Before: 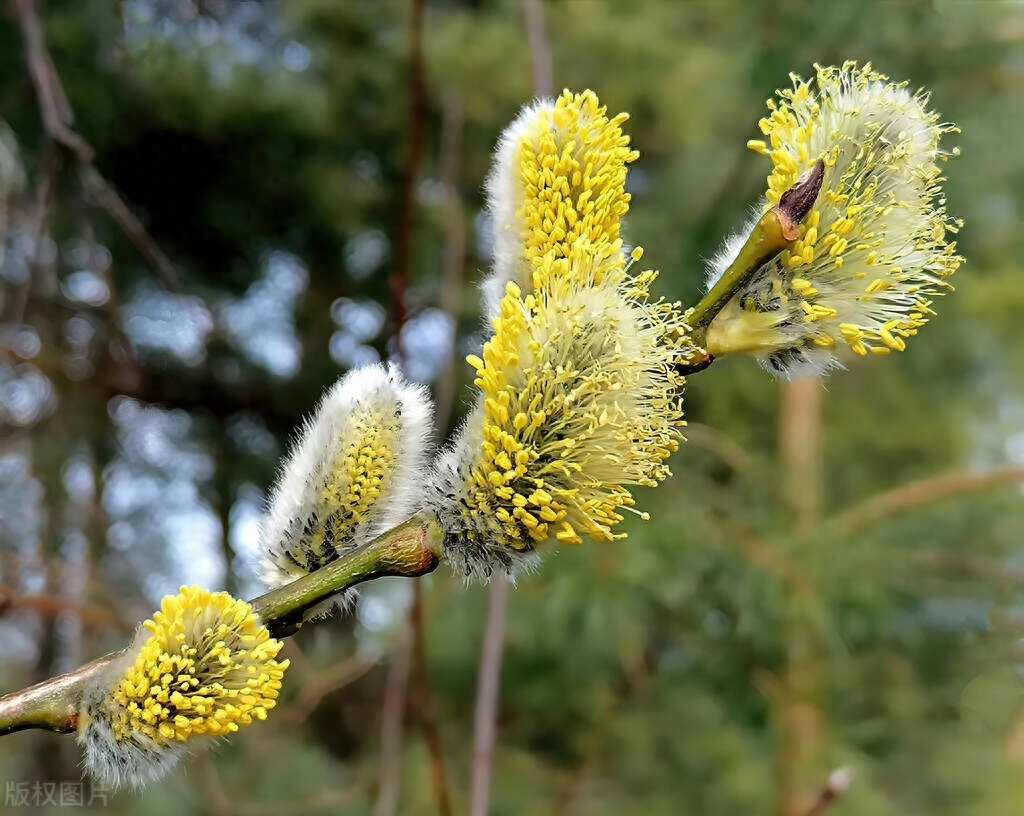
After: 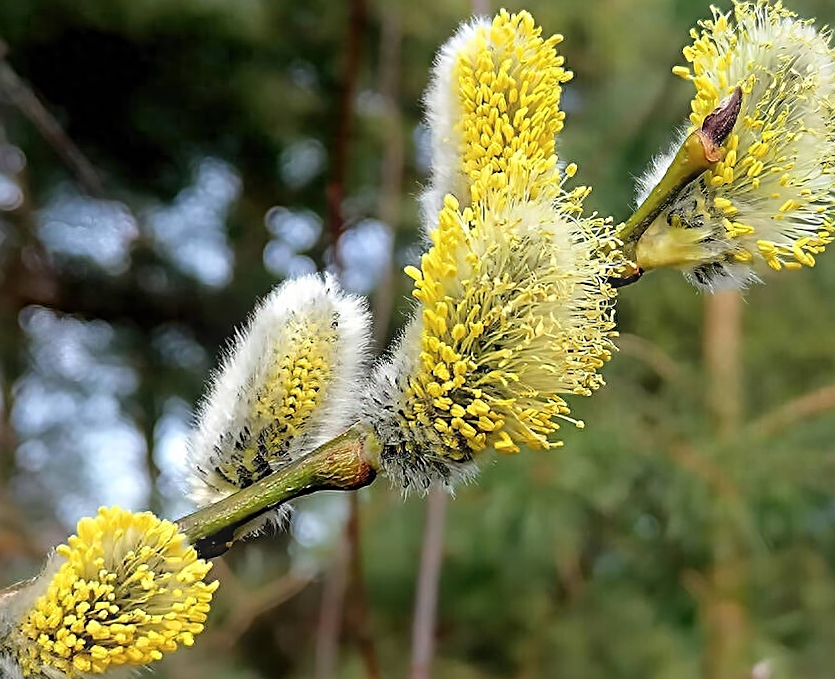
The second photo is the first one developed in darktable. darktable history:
sharpen: on, module defaults
crop: left 9.807%, top 6.259%, right 7.334%, bottom 2.177%
bloom: size 9%, threshold 100%, strength 7%
shadows and highlights: radius 331.84, shadows 53.55, highlights -100, compress 94.63%, highlights color adjustment 73.23%, soften with gaussian
rotate and perspective: rotation -0.013°, lens shift (vertical) -0.027, lens shift (horizontal) 0.178, crop left 0.016, crop right 0.989, crop top 0.082, crop bottom 0.918
